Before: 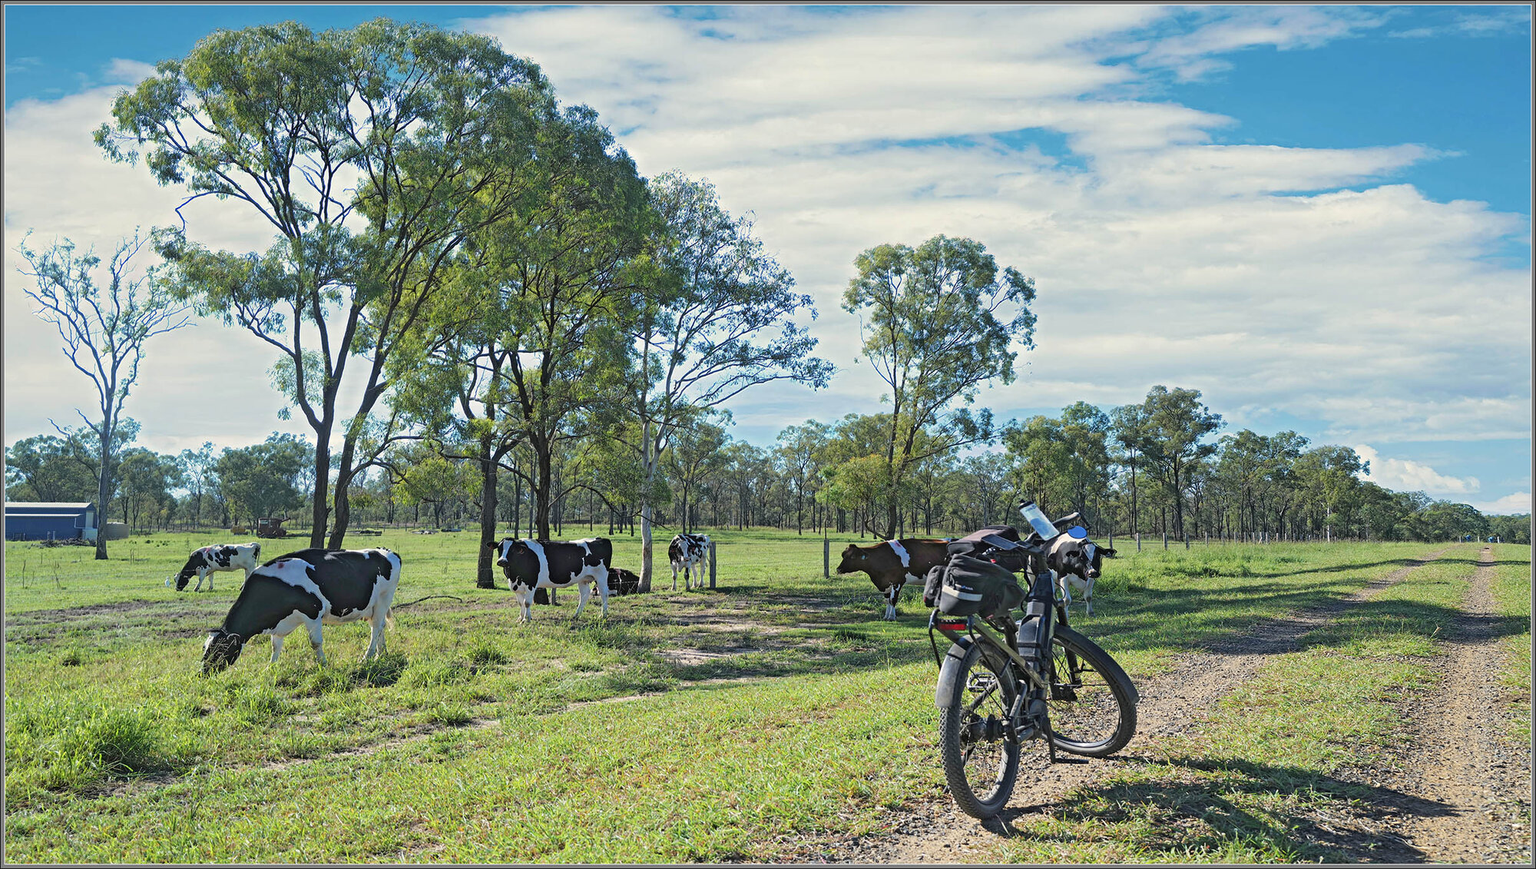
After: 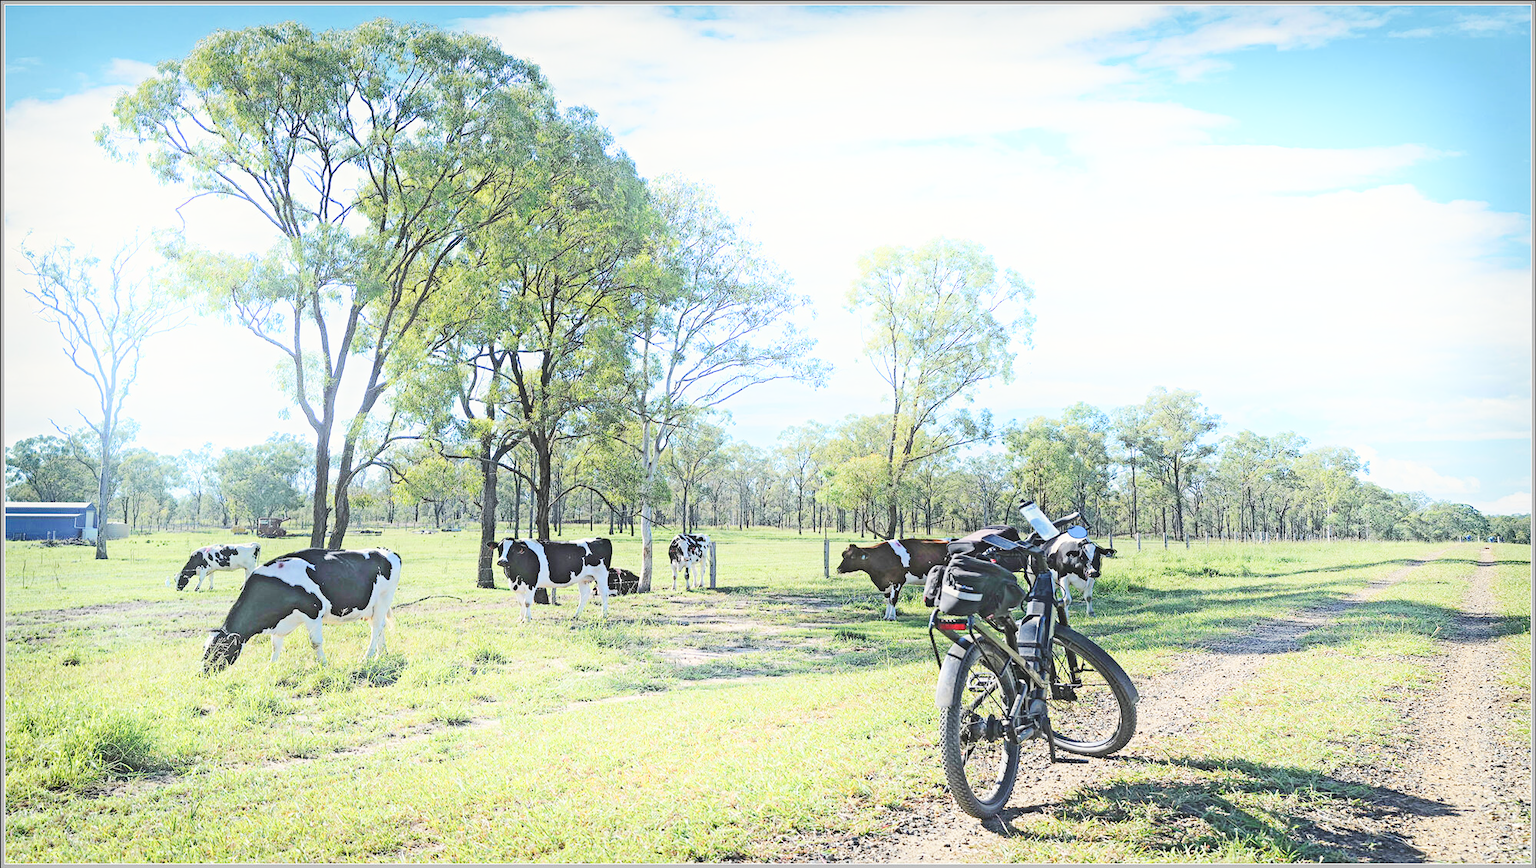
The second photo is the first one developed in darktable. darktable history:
contrast brightness saturation: contrast 0.104, brightness 0.024, saturation 0.024
base curve: curves: ch0 [(0, 0.007) (0.028, 0.063) (0.121, 0.311) (0.46, 0.743) (0.859, 0.957) (1, 1)], preserve colors none
shadows and highlights: shadows -55.98, highlights 86.21, soften with gaussian
